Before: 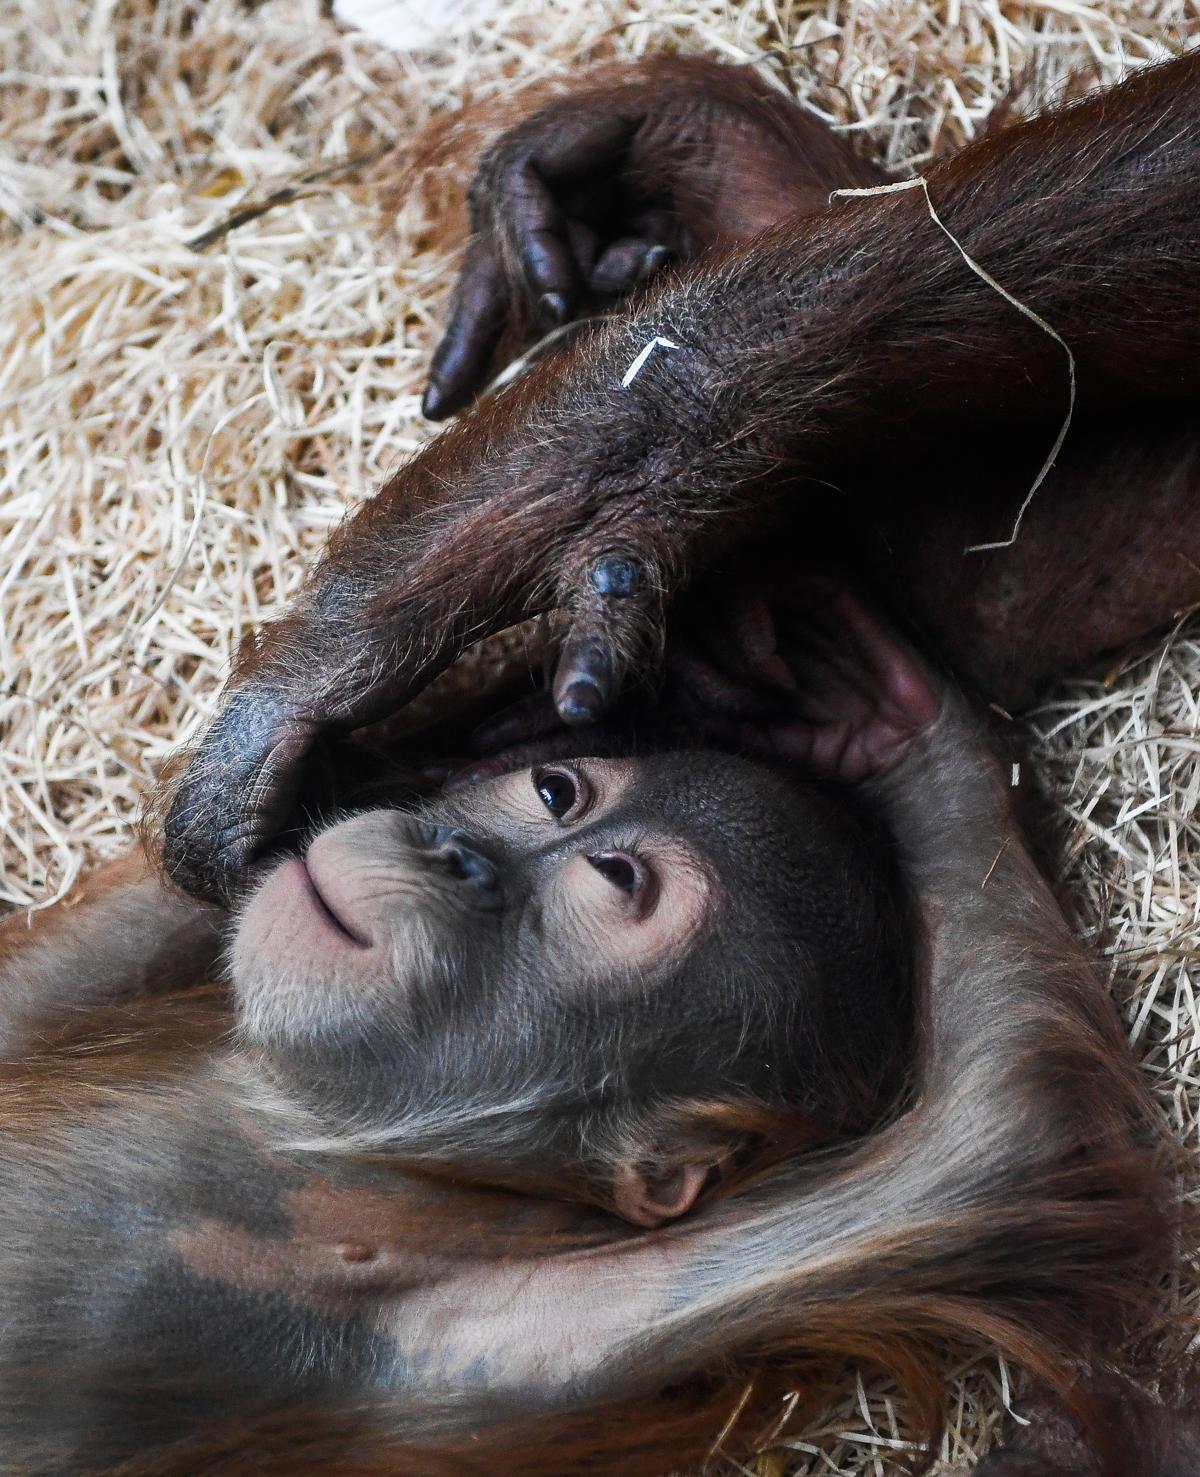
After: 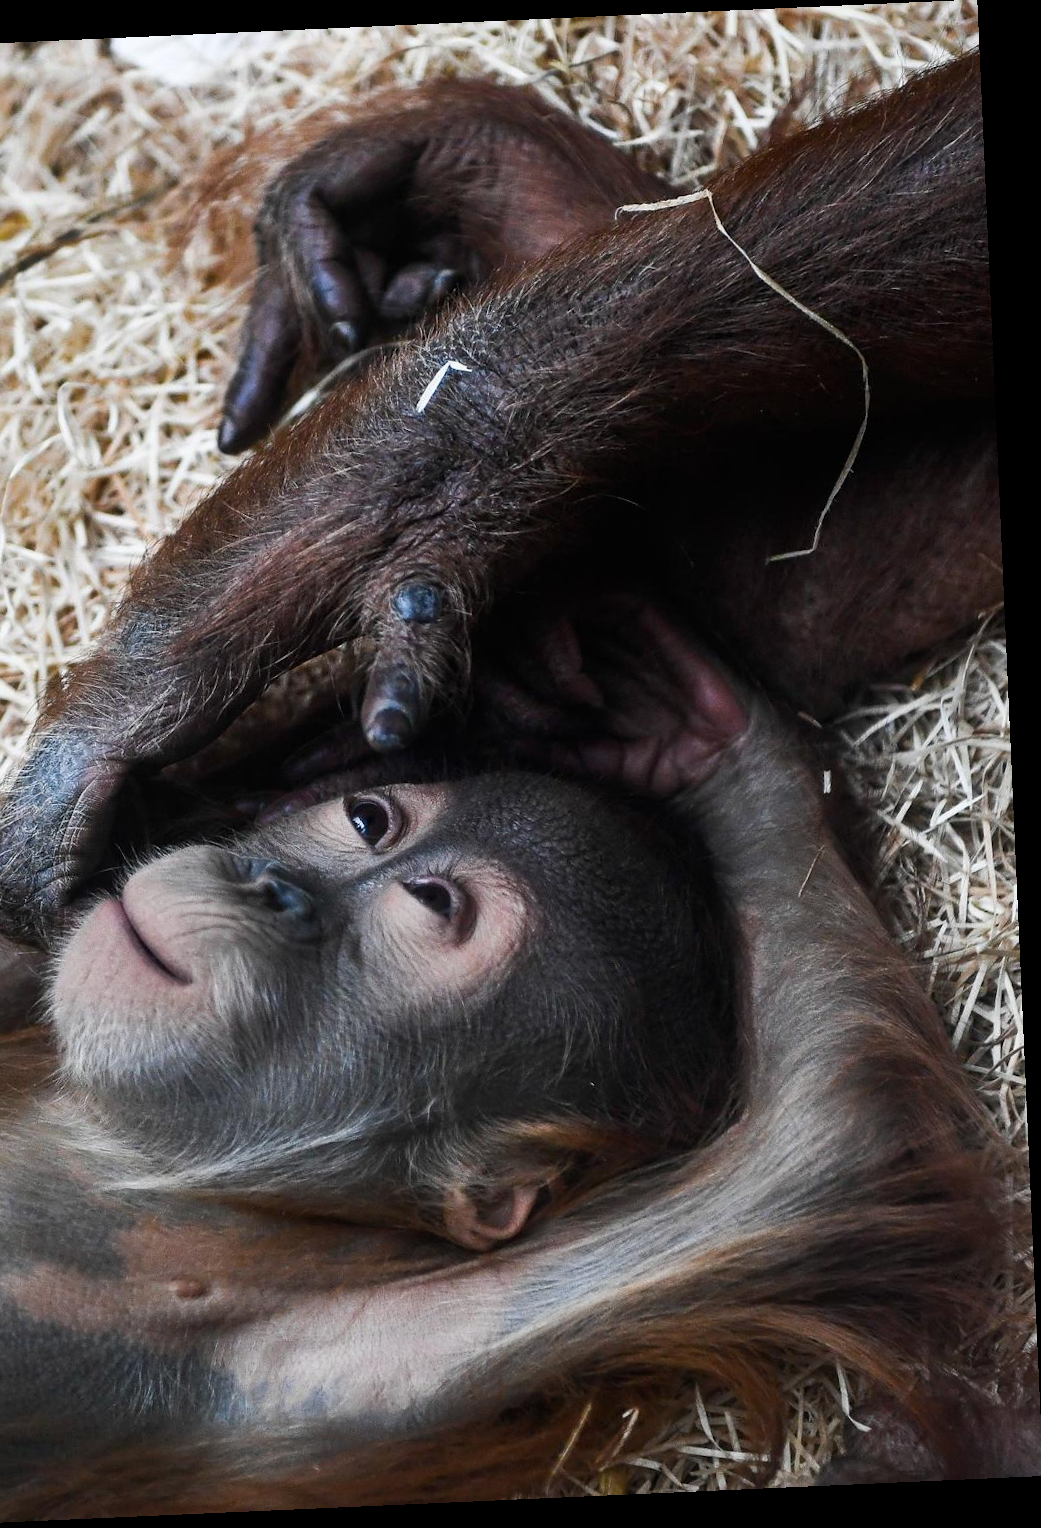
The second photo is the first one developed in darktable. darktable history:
rotate and perspective: rotation -2.56°, automatic cropping off
sharpen: radius 2.883, amount 0.868, threshold 47.523
crop: left 17.582%, bottom 0.031%
